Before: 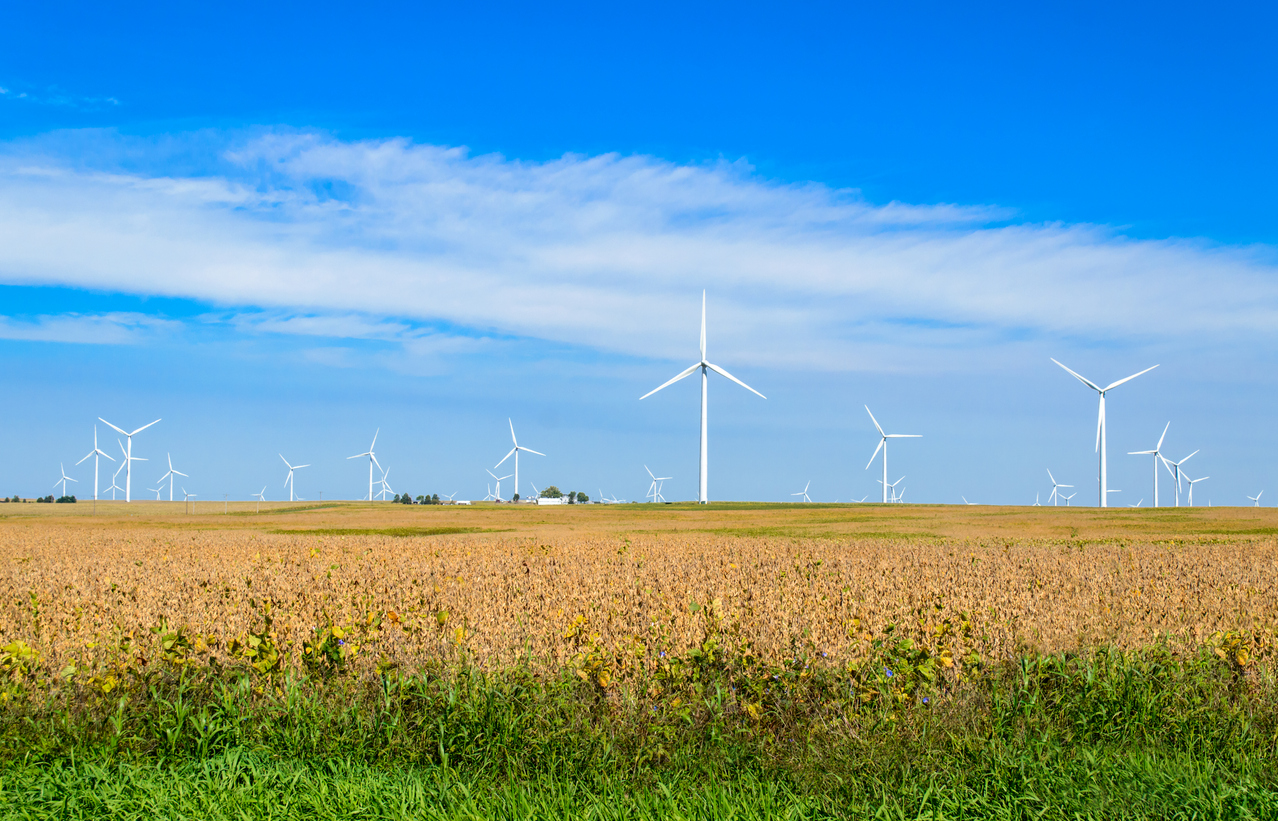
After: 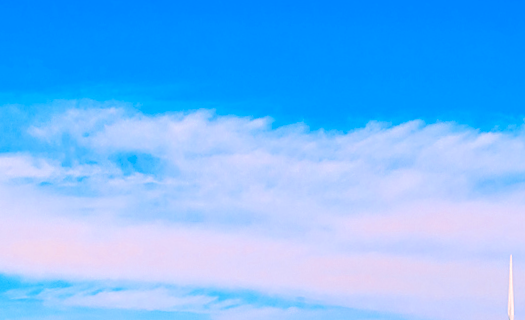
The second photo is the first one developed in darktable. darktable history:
rotate and perspective: rotation -1.17°, automatic cropping off
shadows and highlights: shadows -10, white point adjustment 1.5, highlights 10
color zones: curves: ch0 [(0.004, 0.305) (0.261, 0.623) (0.389, 0.399) (0.708, 0.571) (0.947, 0.34)]; ch1 [(0.025, 0.645) (0.229, 0.584) (0.326, 0.551) (0.484, 0.262) (0.757, 0.643)]
color correction: highlights a* 14.46, highlights b* 5.85, shadows a* -5.53, shadows b* -15.24, saturation 0.85
crop: left 15.452%, top 5.459%, right 43.956%, bottom 56.62%
local contrast: on, module defaults
contrast brightness saturation: contrast 0.04, saturation 0.16
sharpen: on, module defaults
